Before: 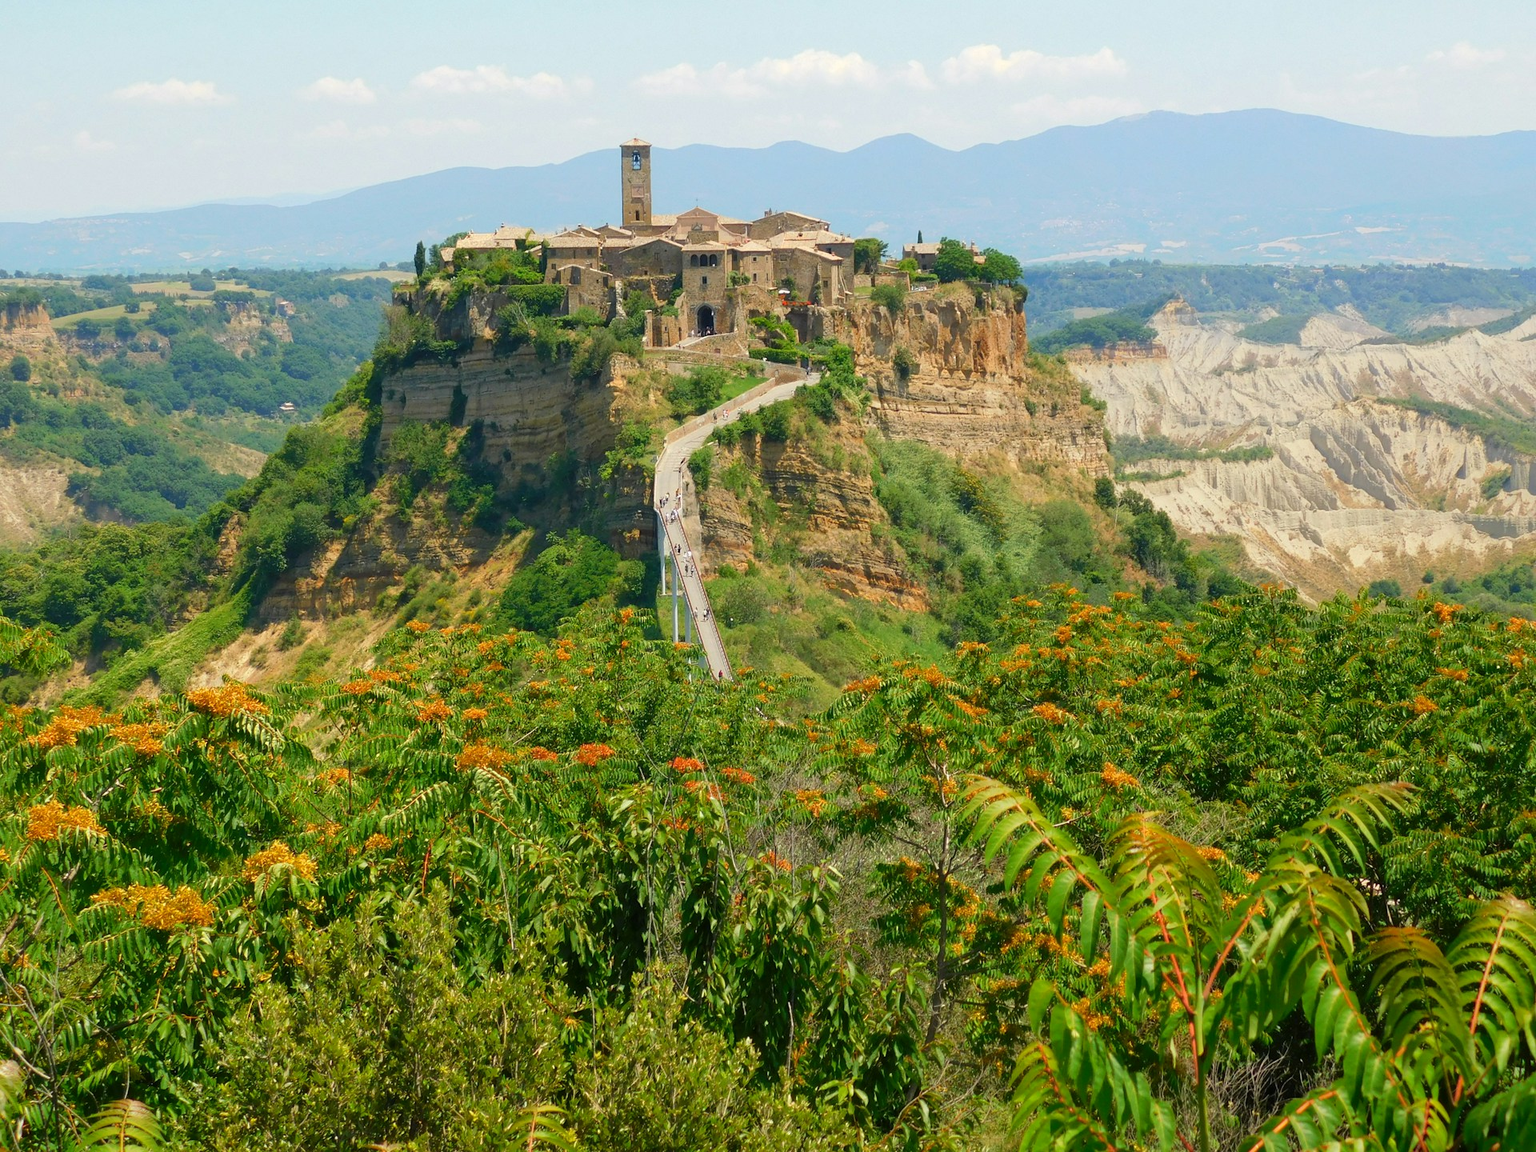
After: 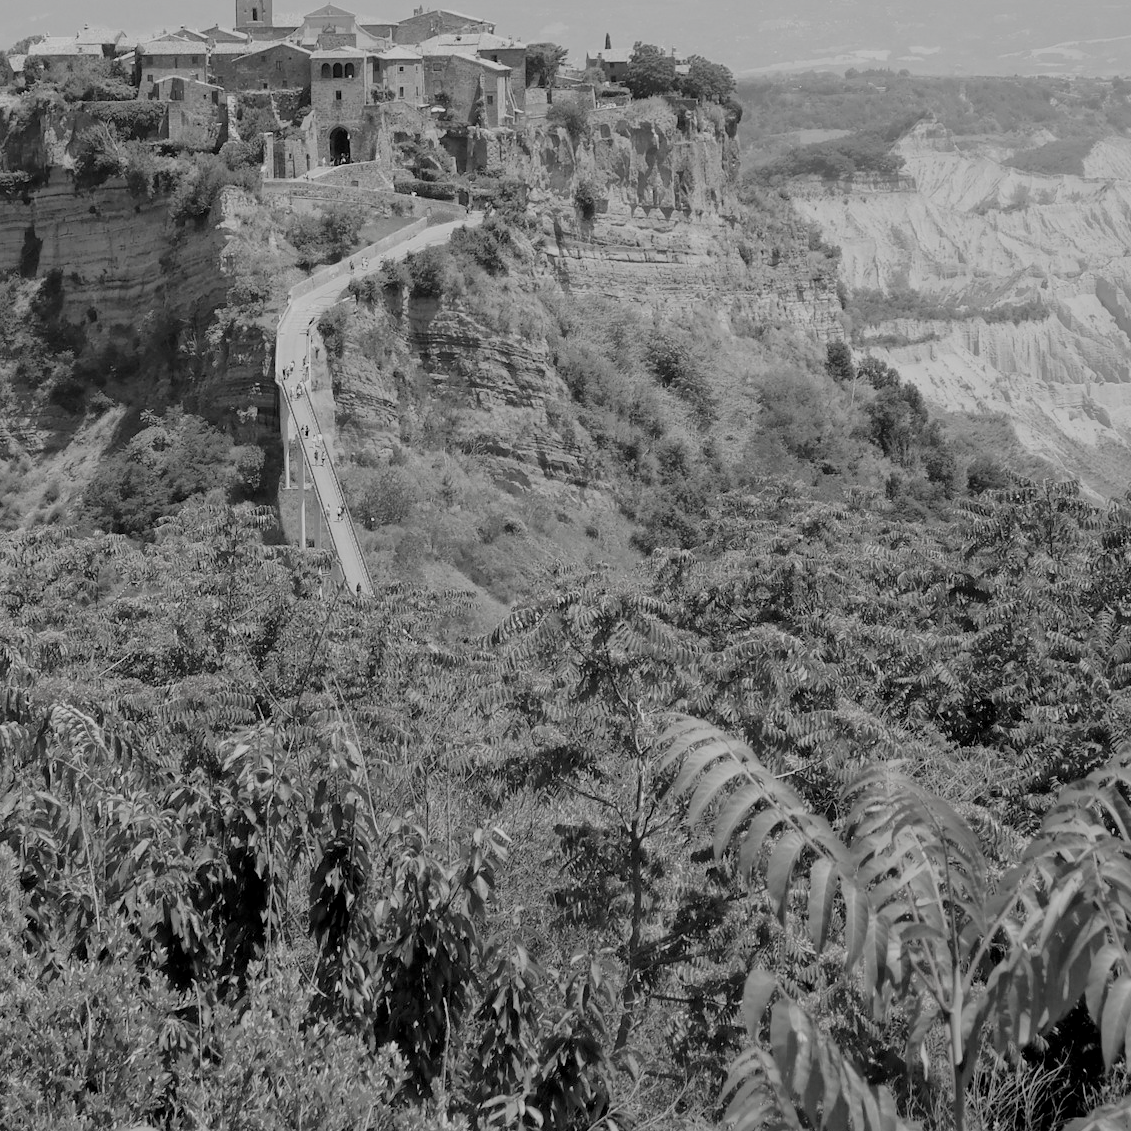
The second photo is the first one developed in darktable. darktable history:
local contrast: mode bilateral grid, contrast 20, coarseness 50, detail 119%, midtone range 0.2
contrast brightness saturation: saturation -0.983
filmic rgb: black relative exposure -8.75 EV, white relative exposure 4.98 EV, threshold 3.03 EV, target black luminance 0%, hardness 3.79, latitude 65.91%, contrast 0.825, shadows ↔ highlights balance 19.31%, enable highlight reconstruction true
crop and rotate: left 28.253%, top 17.742%, right 12.804%, bottom 3.712%
